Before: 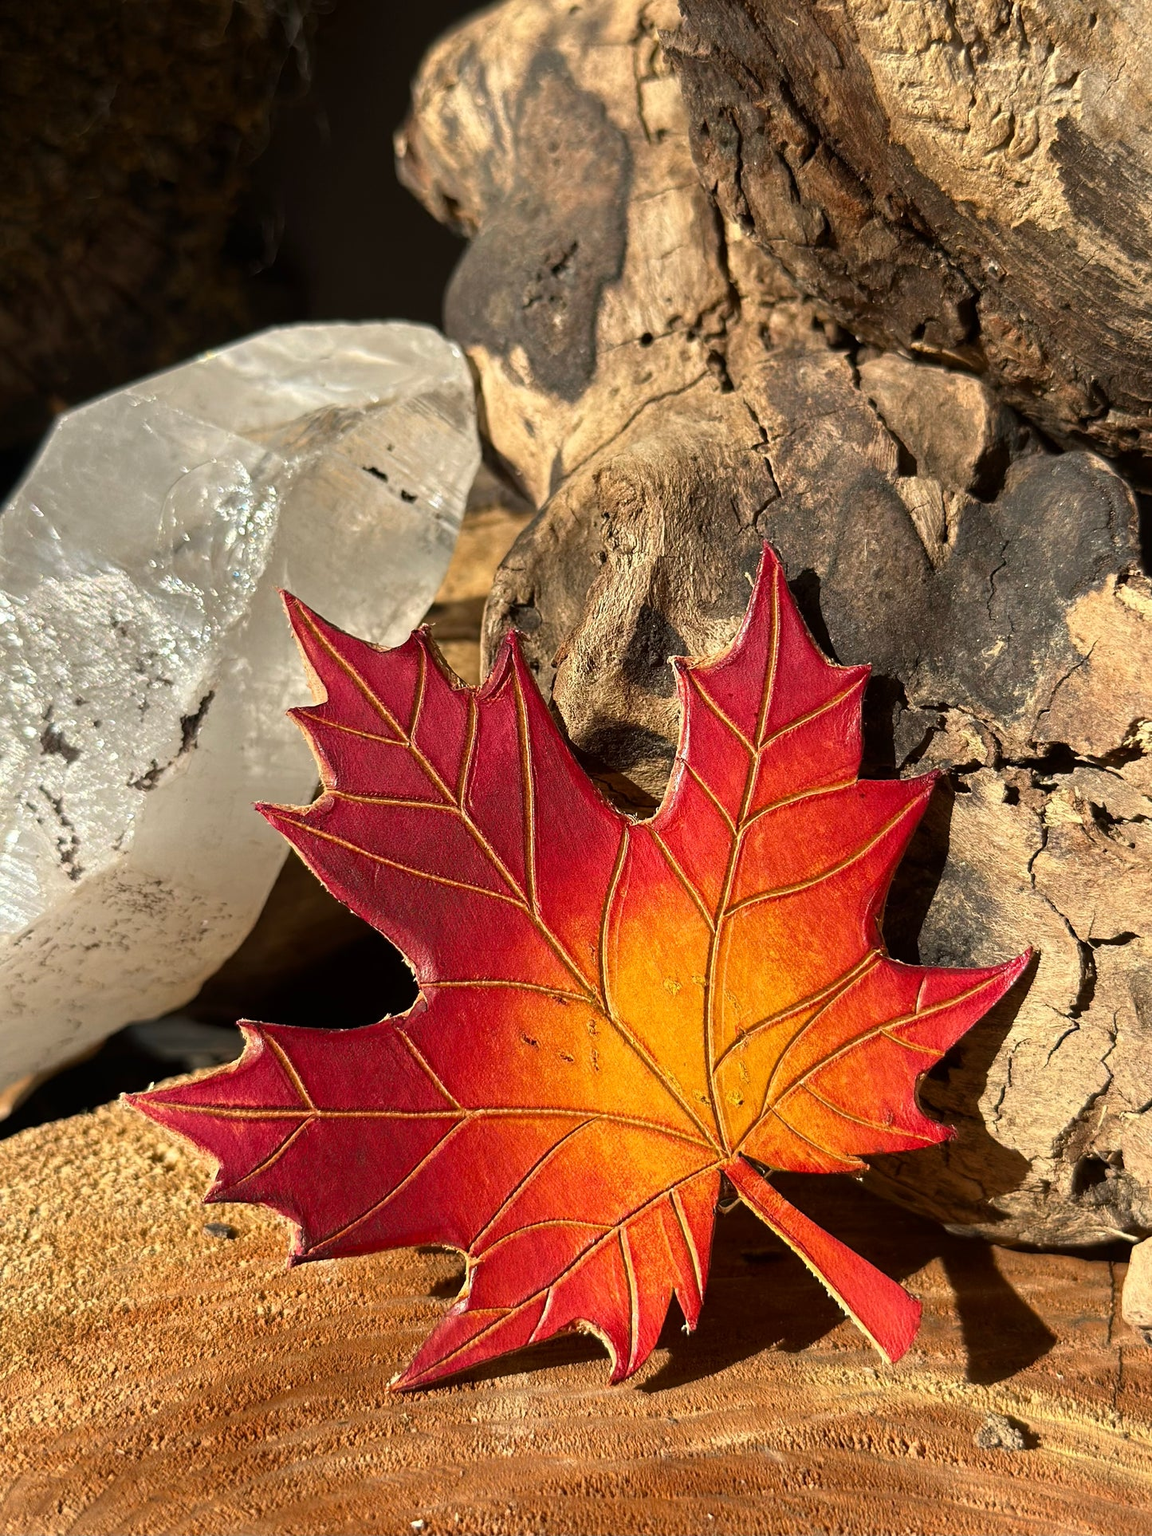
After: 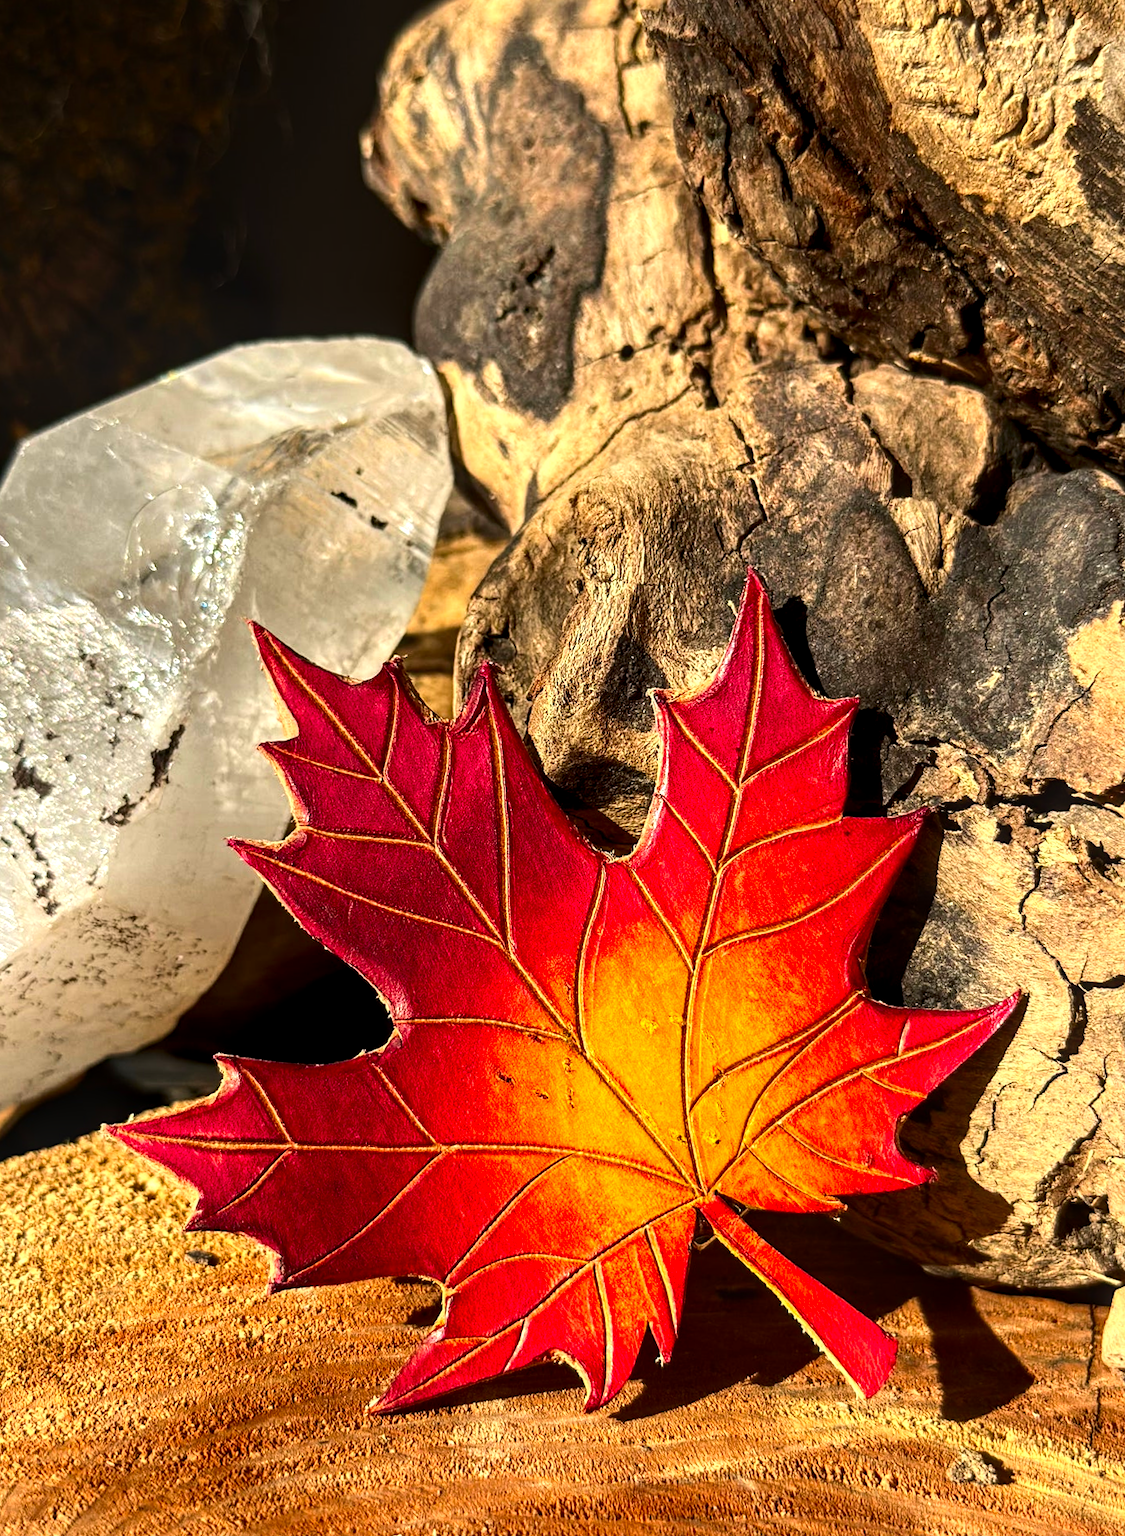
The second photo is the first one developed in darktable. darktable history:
local contrast: detail 130%
contrast brightness saturation: contrast 0.16, saturation 0.32
tone equalizer: -8 EV -0.417 EV, -7 EV -0.389 EV, -6 EV -0.333 EV, -5 EV -0.222 EV, -3 EV 0.222 EV, -2 EV 0.333 EV, -1 EV 0.389 EV, +0 EV 0.417 EV, edges refinement/feathering 500, mask exposure compensation -1.57 EV, preserve details no
rotate and perspective: rotation 0.074°, lens shift (vertical) 0.096, lens shift (horizontal) -0.041, crop left 0.043, crop right 0.952, crop top 0.024, crop bottom 0.979
